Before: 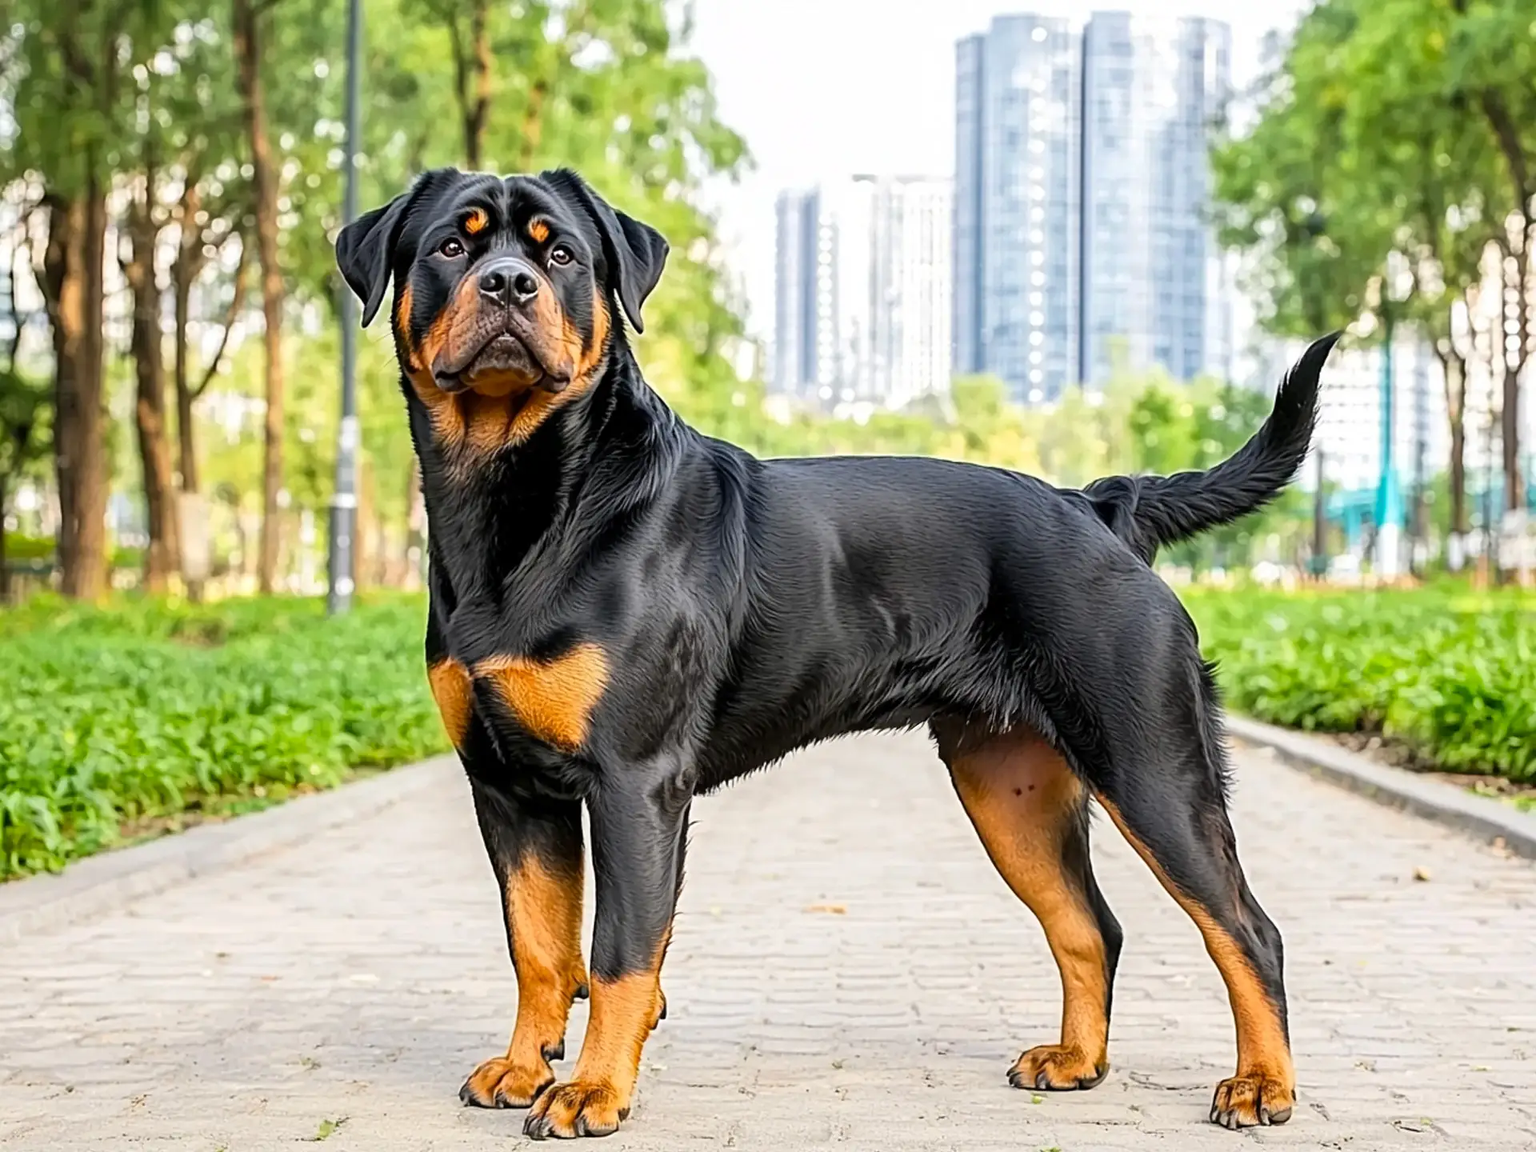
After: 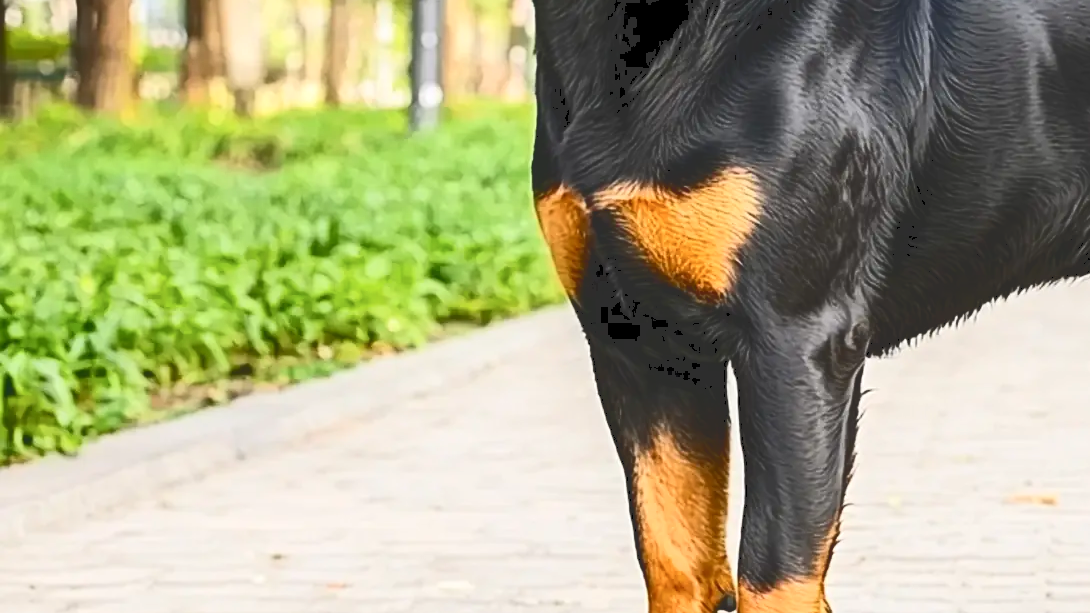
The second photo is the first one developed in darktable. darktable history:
crop: top 44.239%, right 43.207%, bottom 13.19%
tone curve: curves: ch0 [(0, 0) (0.003, 0.183) (0.011, 0.183) (0.025, 0.184) (0.044, 0.188) (0.069, 0.197) (0.1, 0.204) (0.136, 0.212) (0.177, 0.226) (0.224, 0.24) (0.277, 0.273) (0.335, 0.322) (0.399, 0.388) (0.468, 0.468) (0.543, 0.579) (0.623, 0.686) (0.709, 0.792) (0.801, 0.877) (0.898, 0.939) (1, 1)], color space Lab, independent channels
